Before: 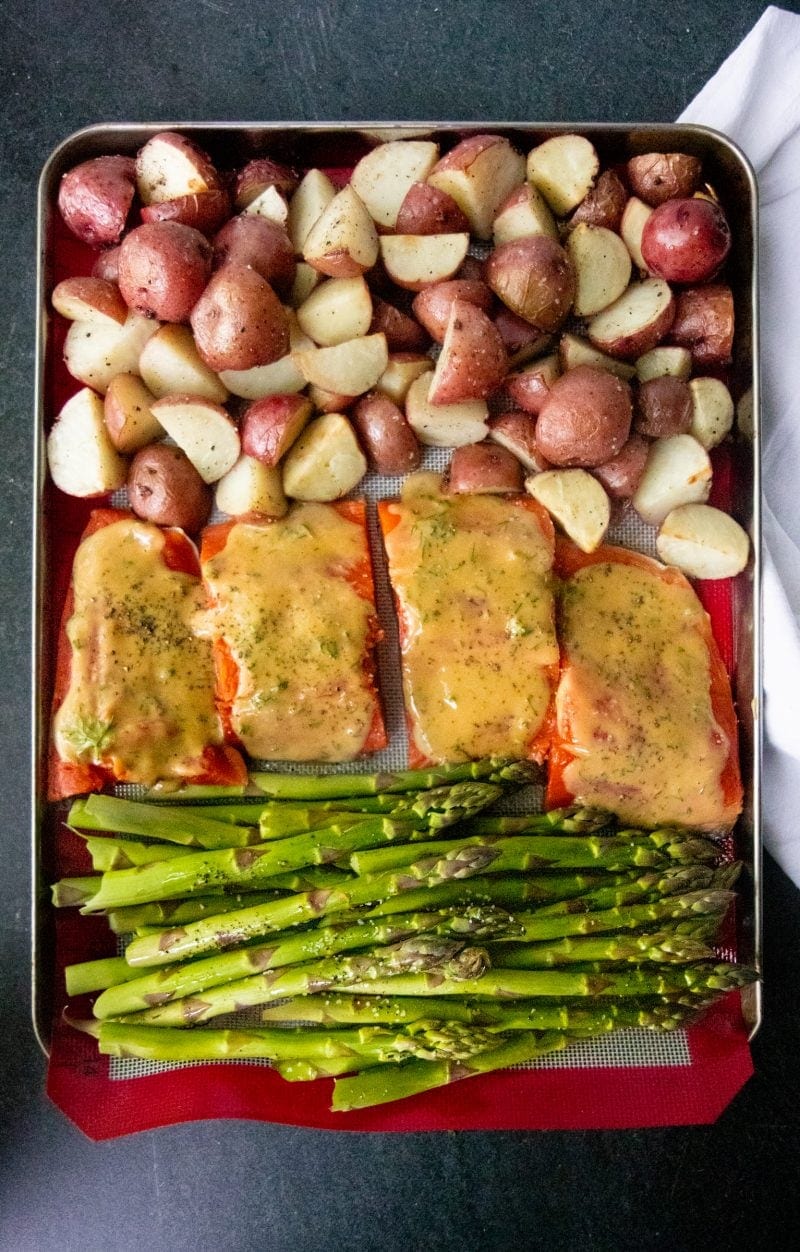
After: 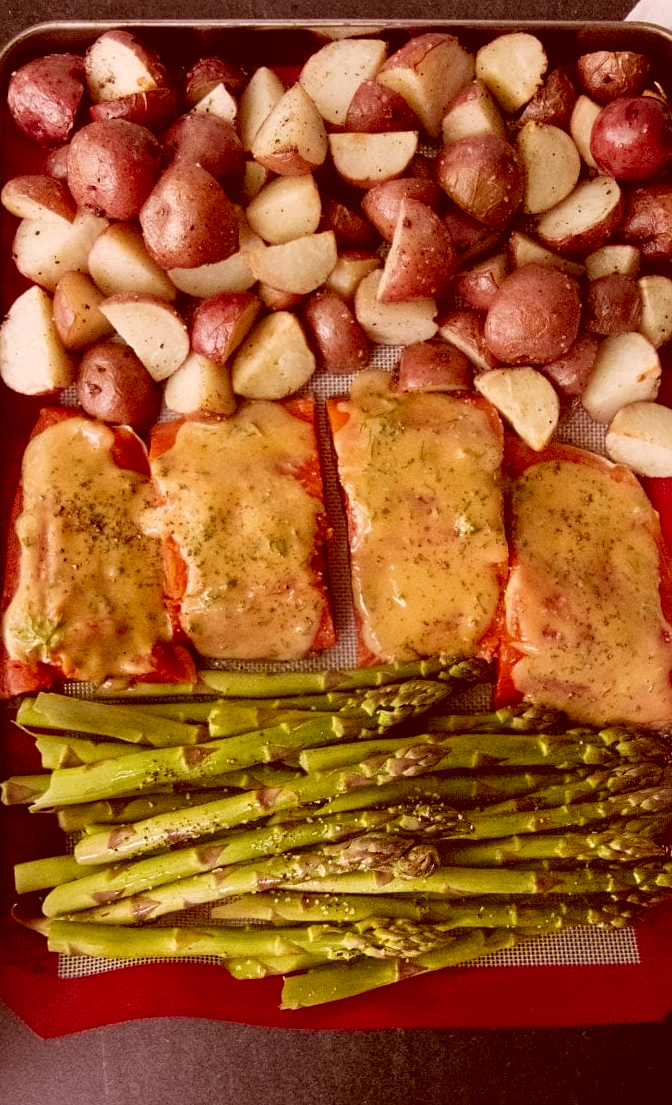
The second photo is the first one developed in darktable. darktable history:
crop: left 6.446%, top 8.188%, right 9.538%, bottom 3.548%
sharpen: amount 0.2
exposure: exposure -0.153 EV, compensate highlight preservation false
color correction: highlights a* 9.03, highlights b* 8.71, shadows a* 40, shadows b* 40, saturation 0.8
color zones: curves: ch0 [(0.068, 0.464) (0.25, 0.5) (0.48, 0.508) (0.75, 0.536) (0.886, 0.476) (0.967, 0.456)]; ch1 [(0.066, 0.456) (0.25, 0.5) (0.616, 0.508) (0.746, 0.56) (0.934, 0.444)]
